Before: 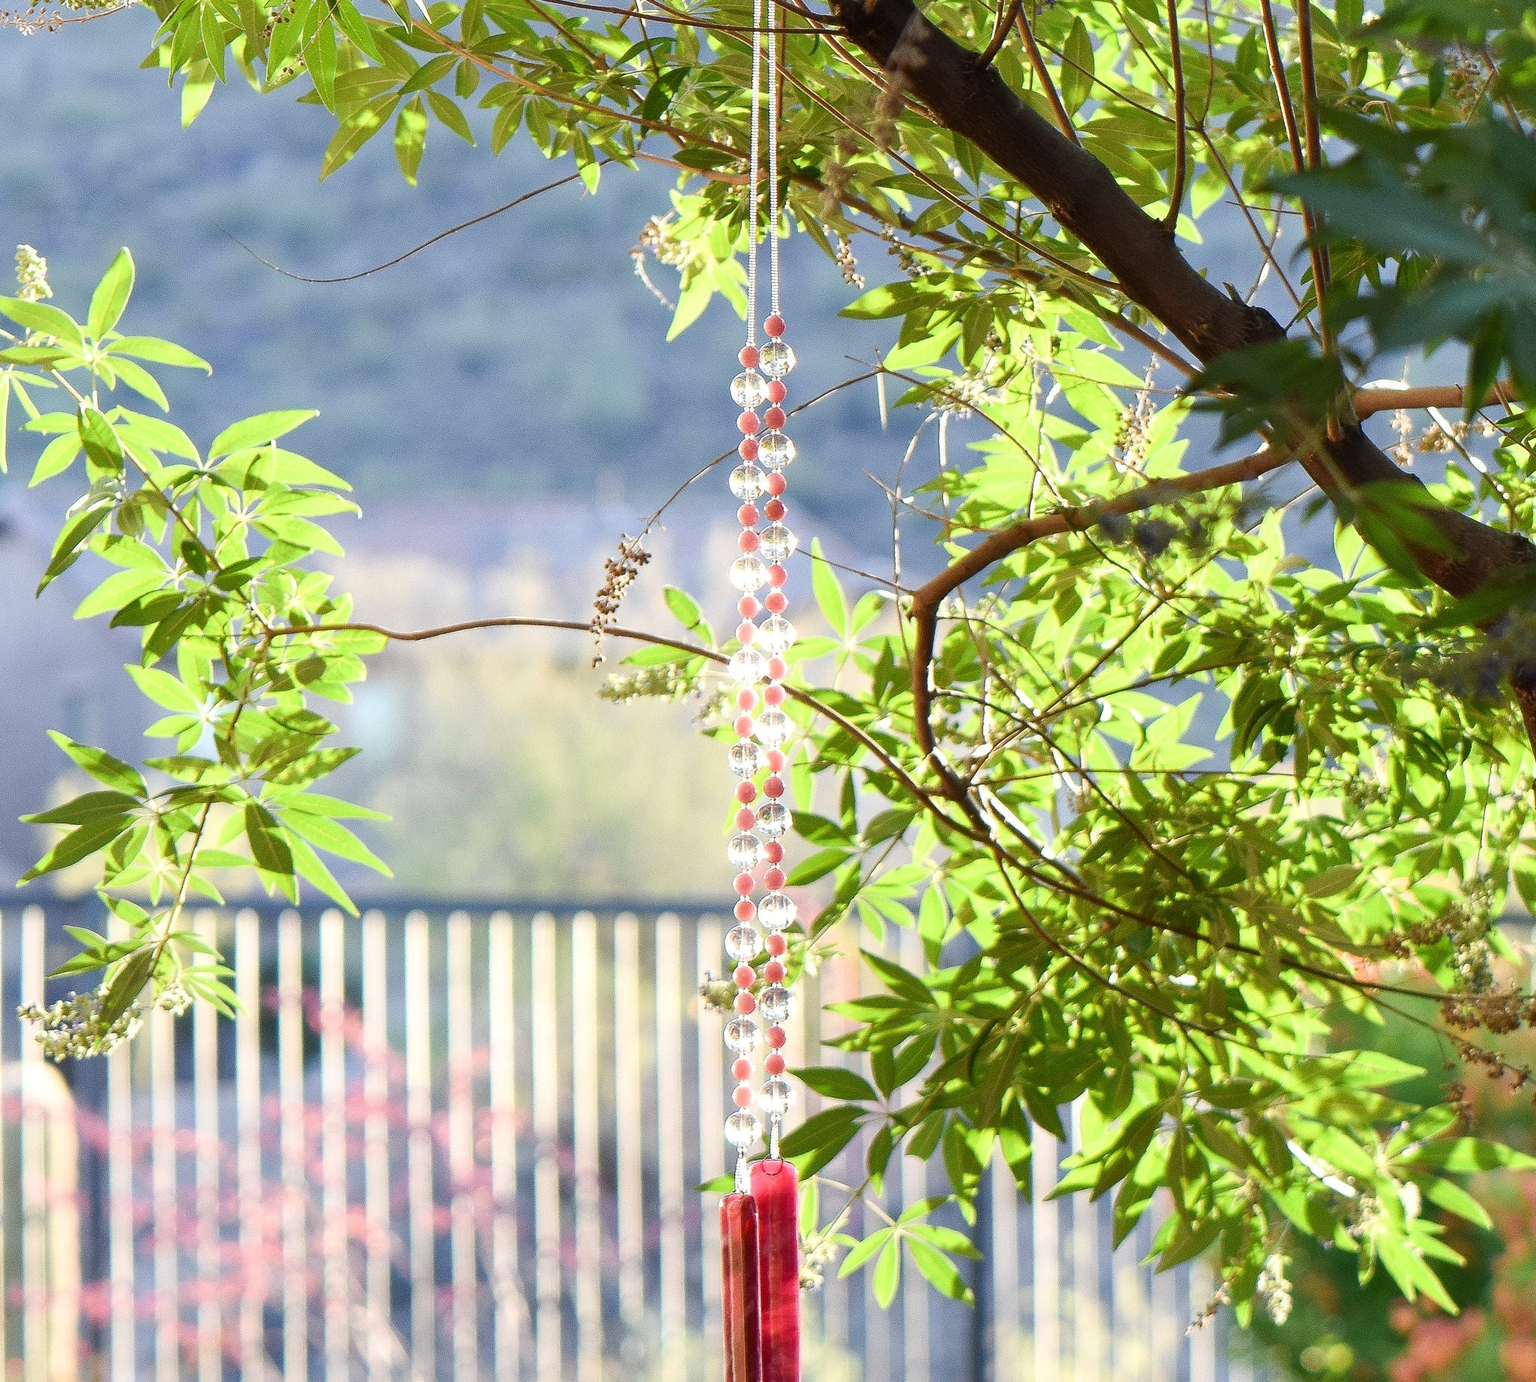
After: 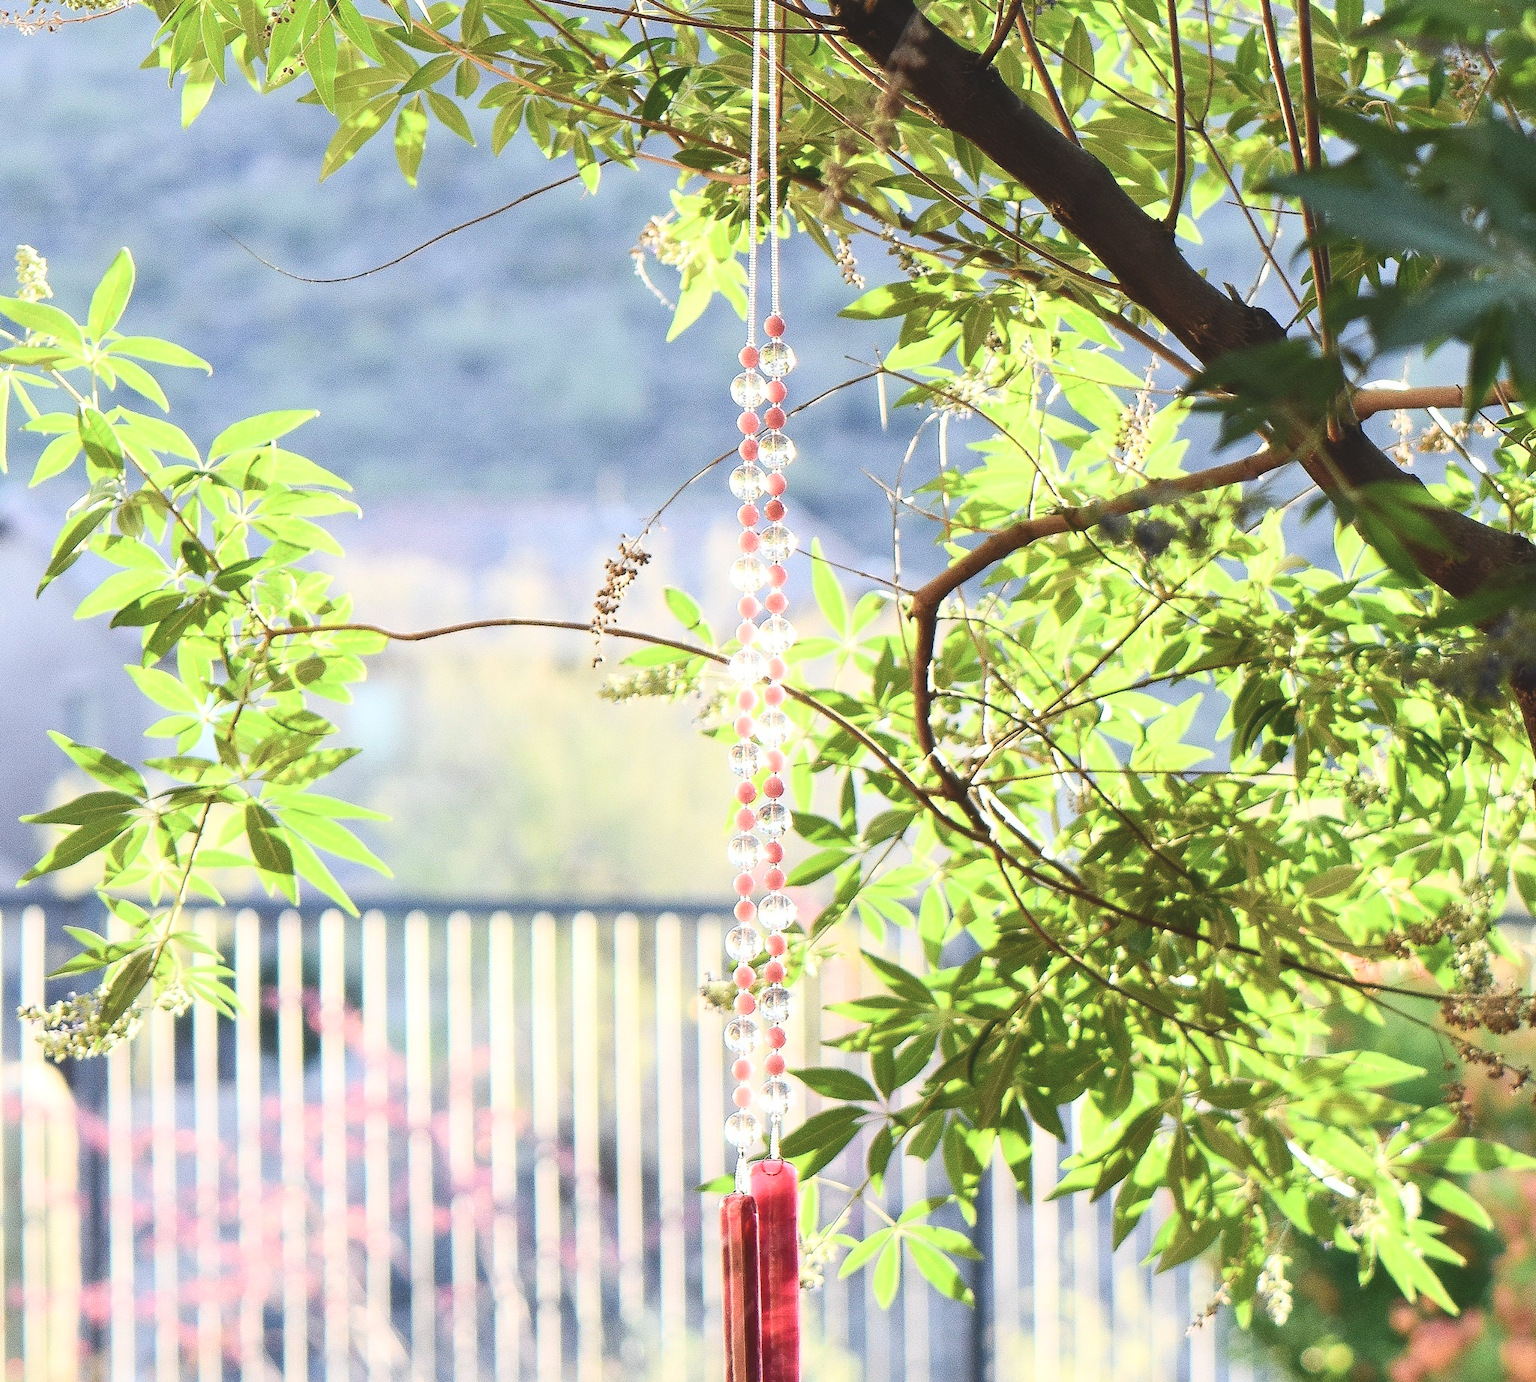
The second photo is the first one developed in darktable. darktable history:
contrast brightness saturation: contrast 0.239, brightness 0.093
exposure: black level correction -0.015, compensate exposure bias true, compensate highlight preservation false
